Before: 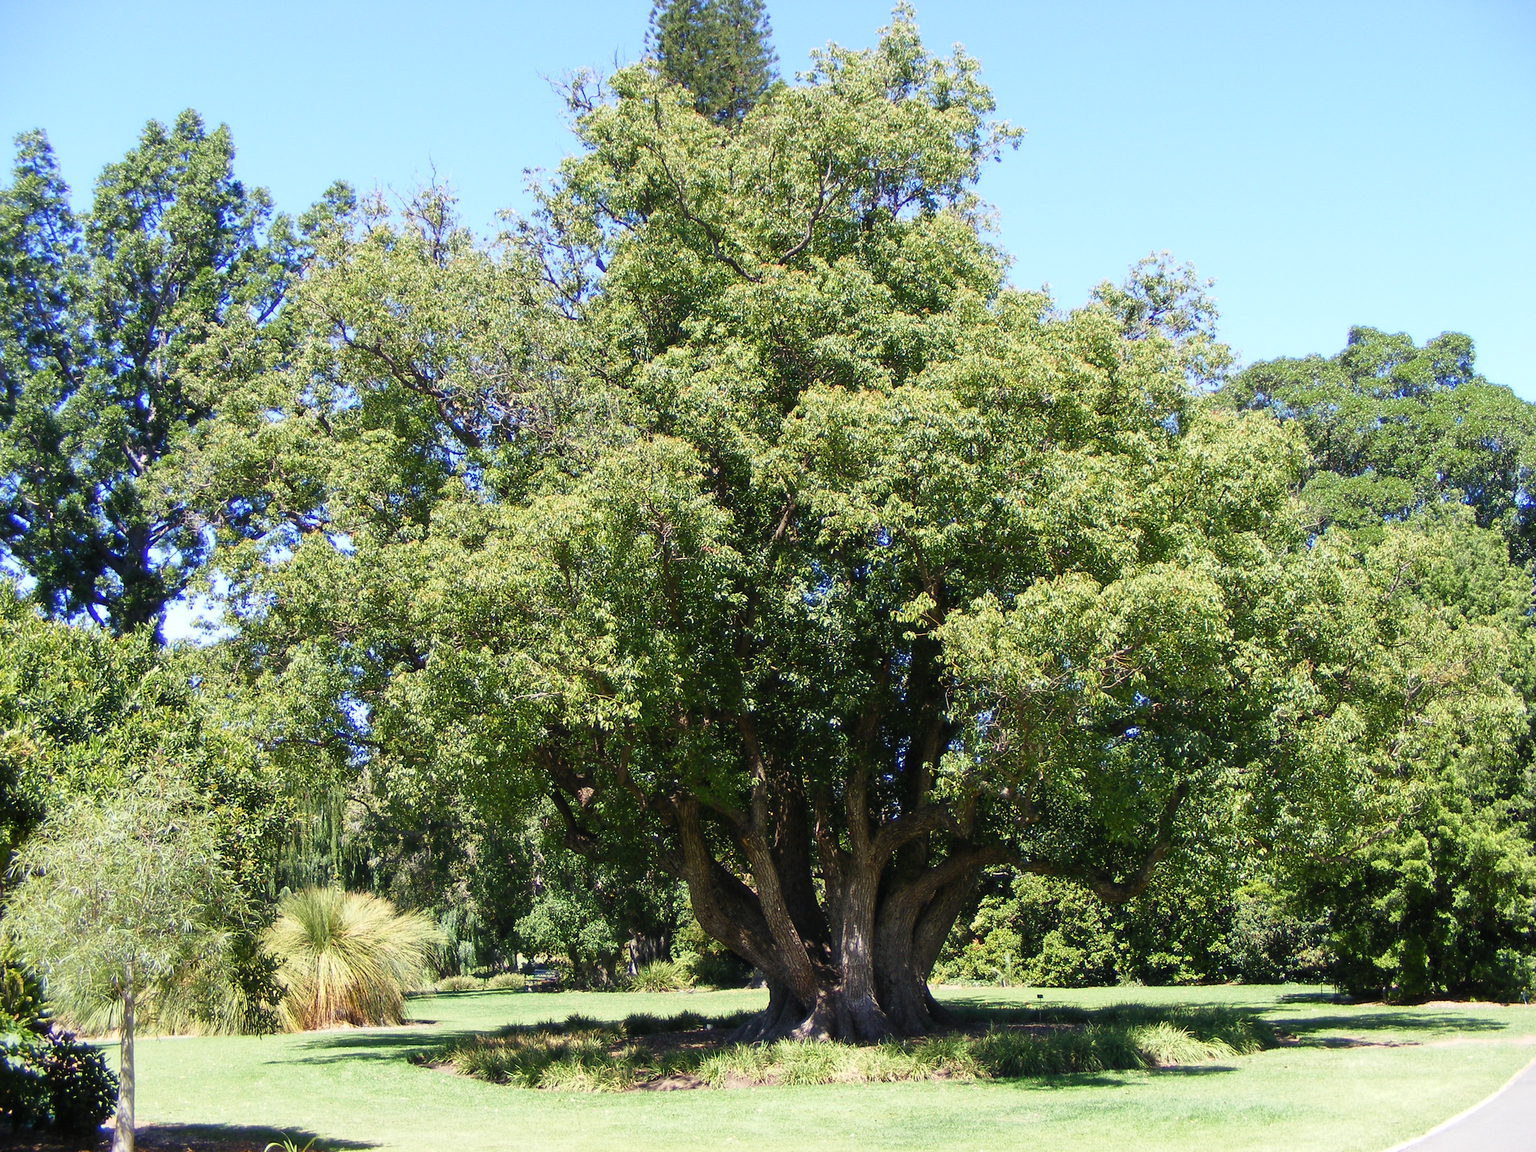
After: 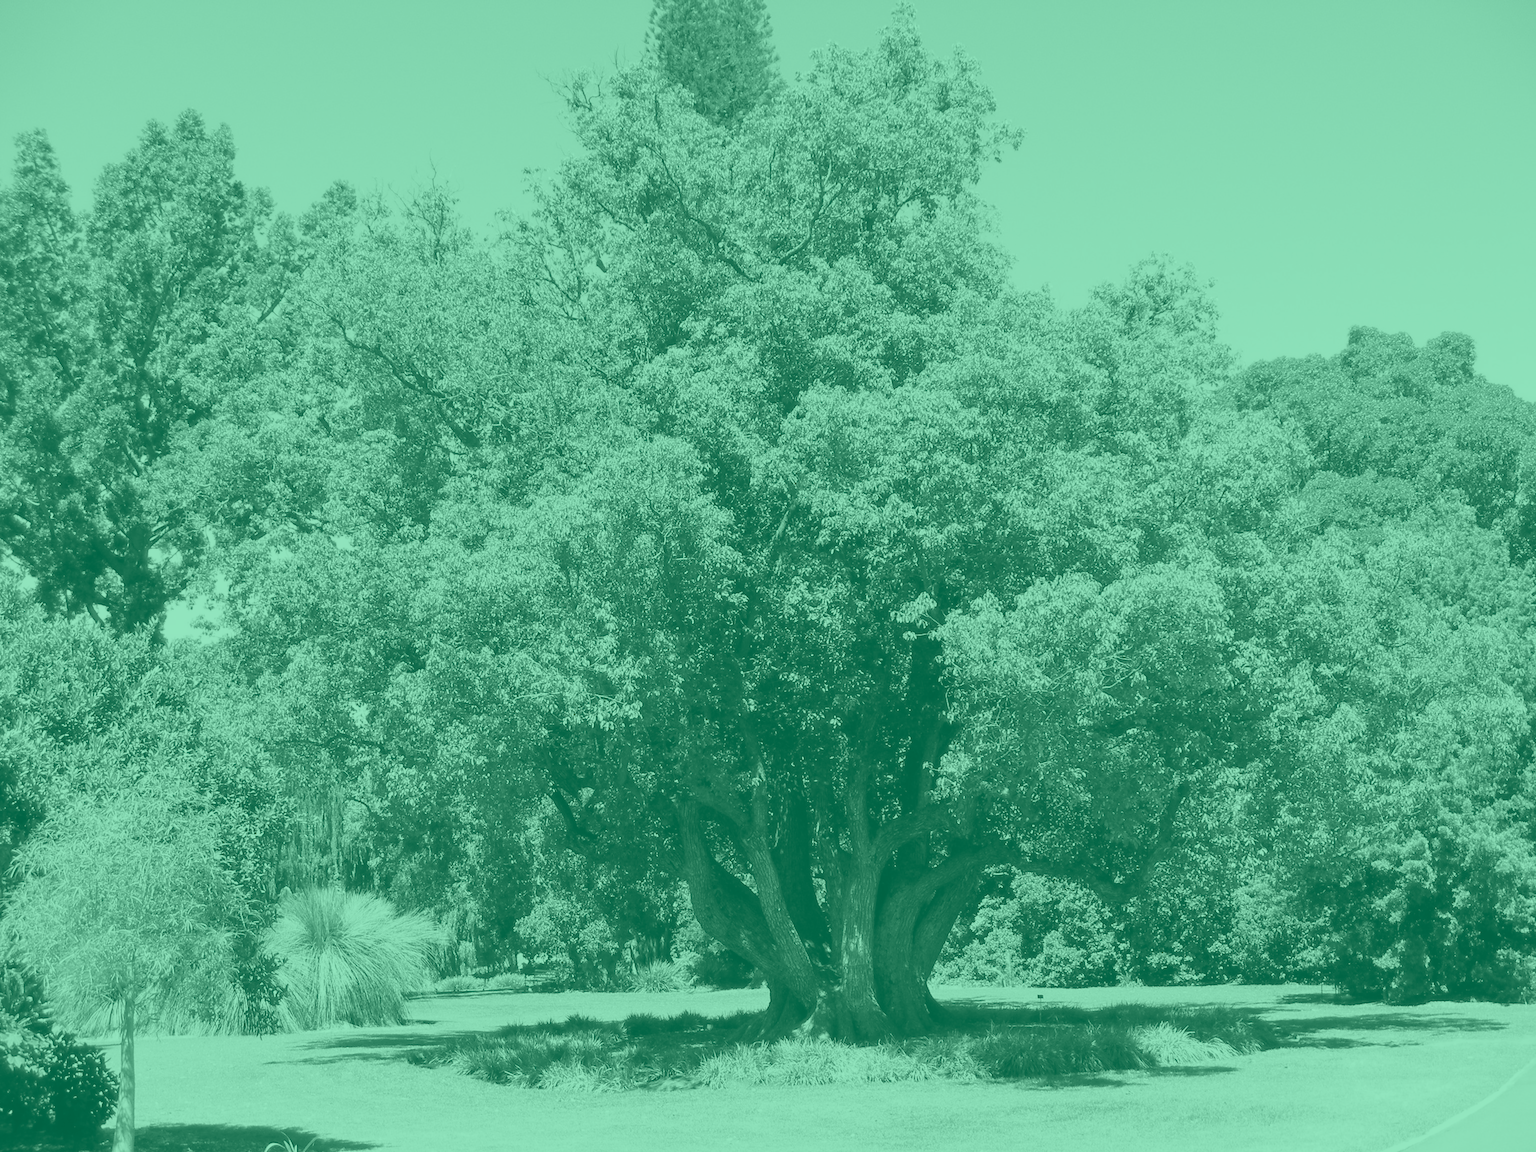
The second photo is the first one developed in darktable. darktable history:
color correction: highlights a* 10.21, highlights b* 9.79, shadows a* 8.61, shadows b* 7.88, saturation 0.8
colorize: hue 147.6°, saturation 65%, lightness 21.64%
color zones: curves: ch1 [(0, 0.679) (0.143, 0.647) (0.286, 0.261) (0.378, -0.011) (0.571, 0.396) (0.714, 0.399) (0.857, 0.406) (1, 0.679)]
